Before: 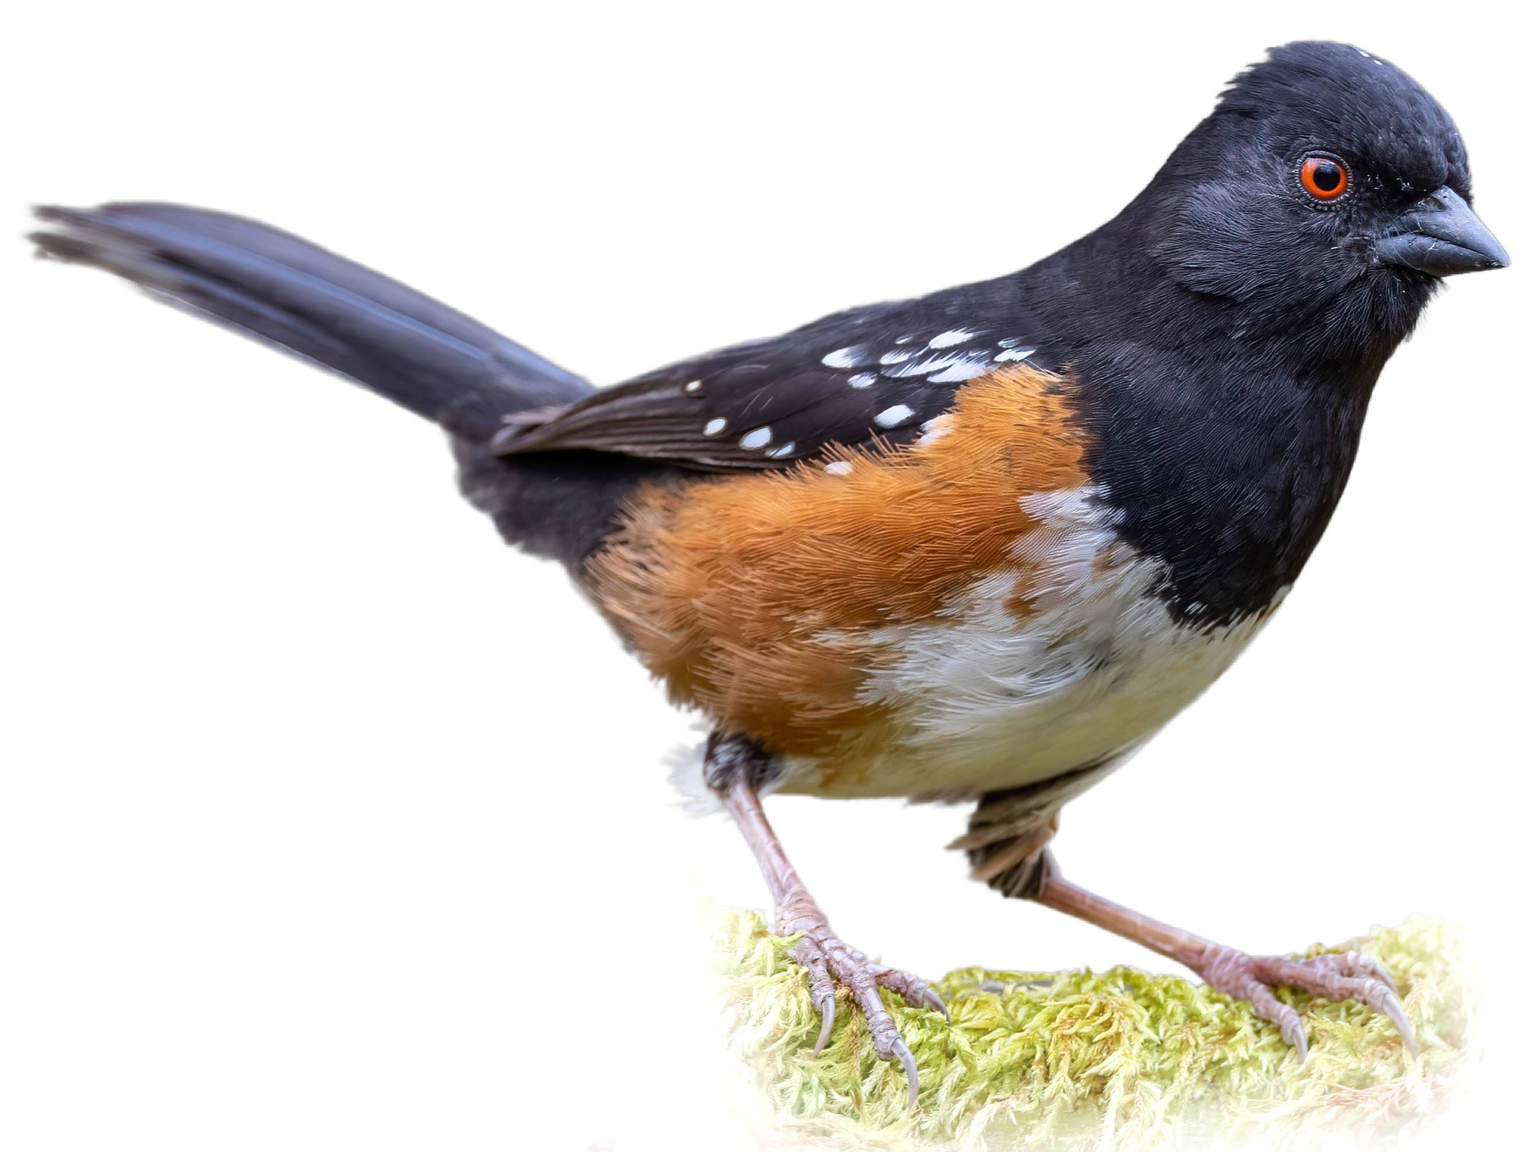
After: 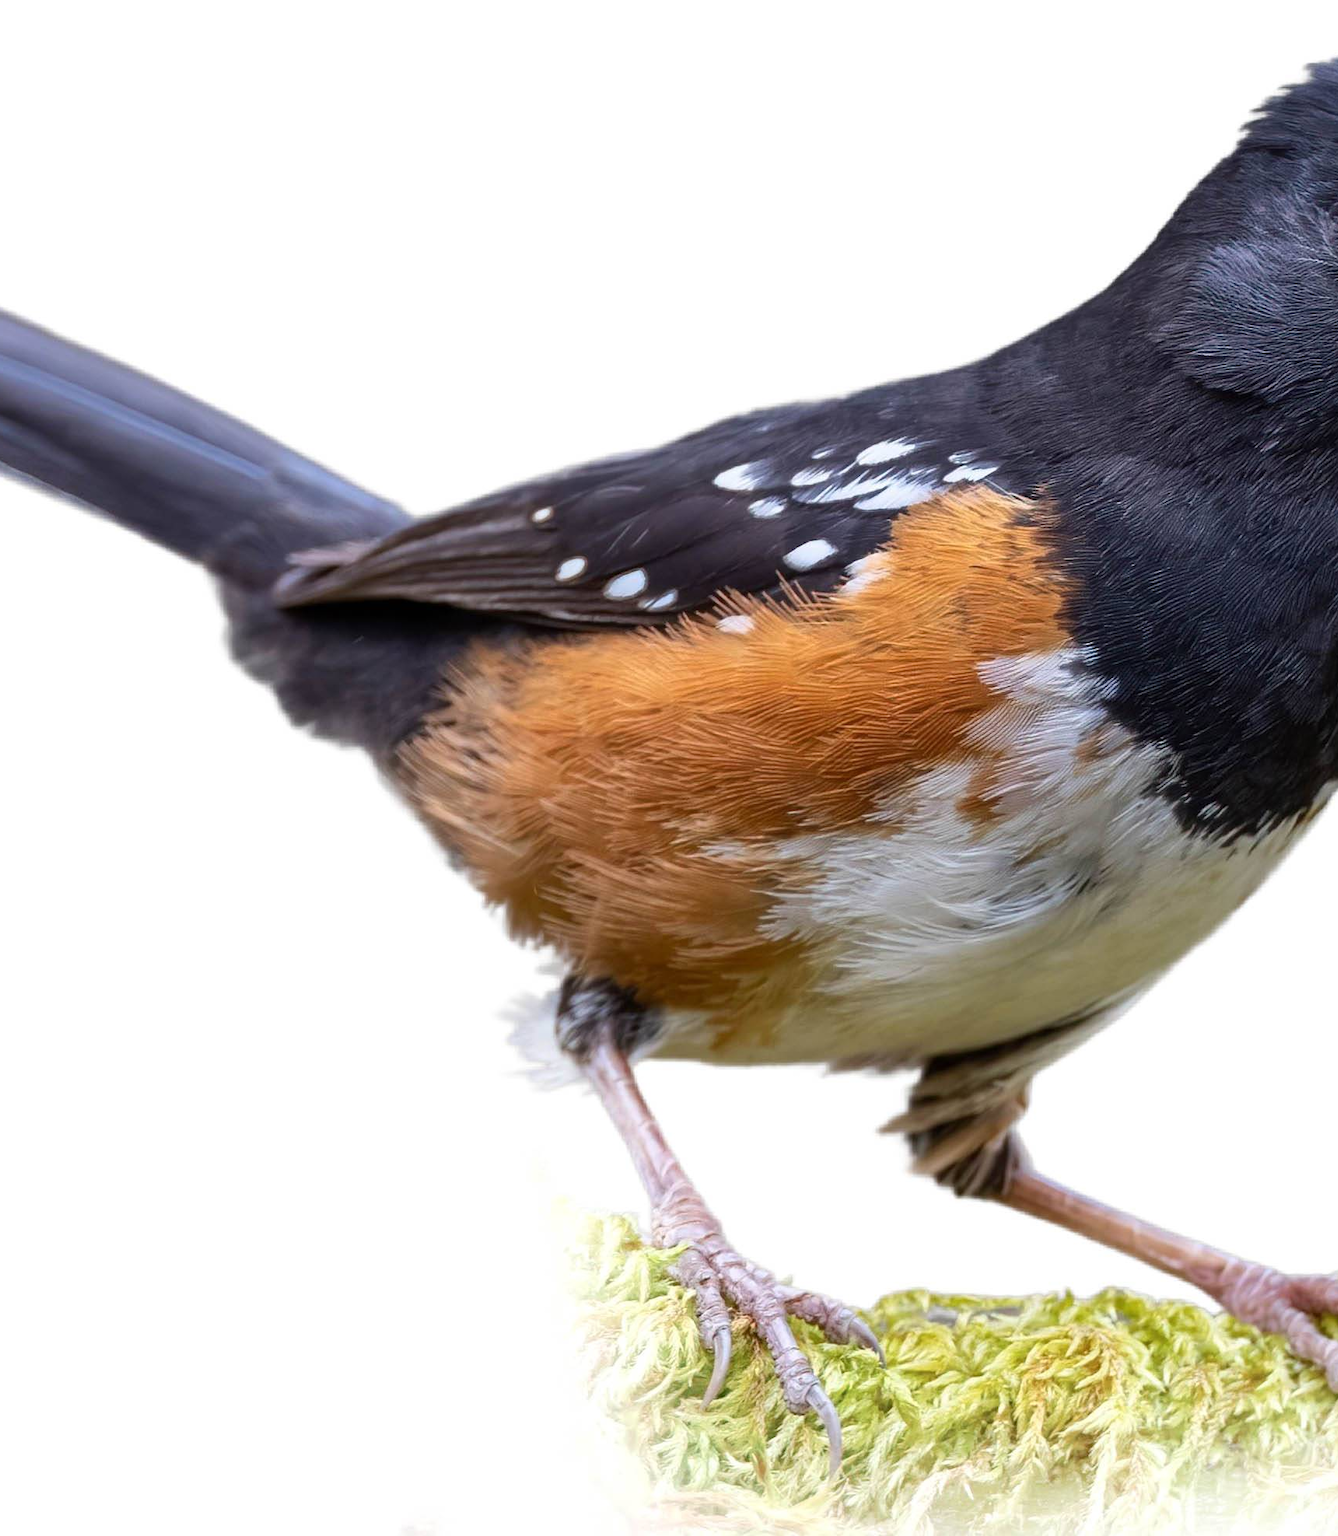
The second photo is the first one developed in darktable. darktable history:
crop and rotate: left 18.744%, right 15.897%
